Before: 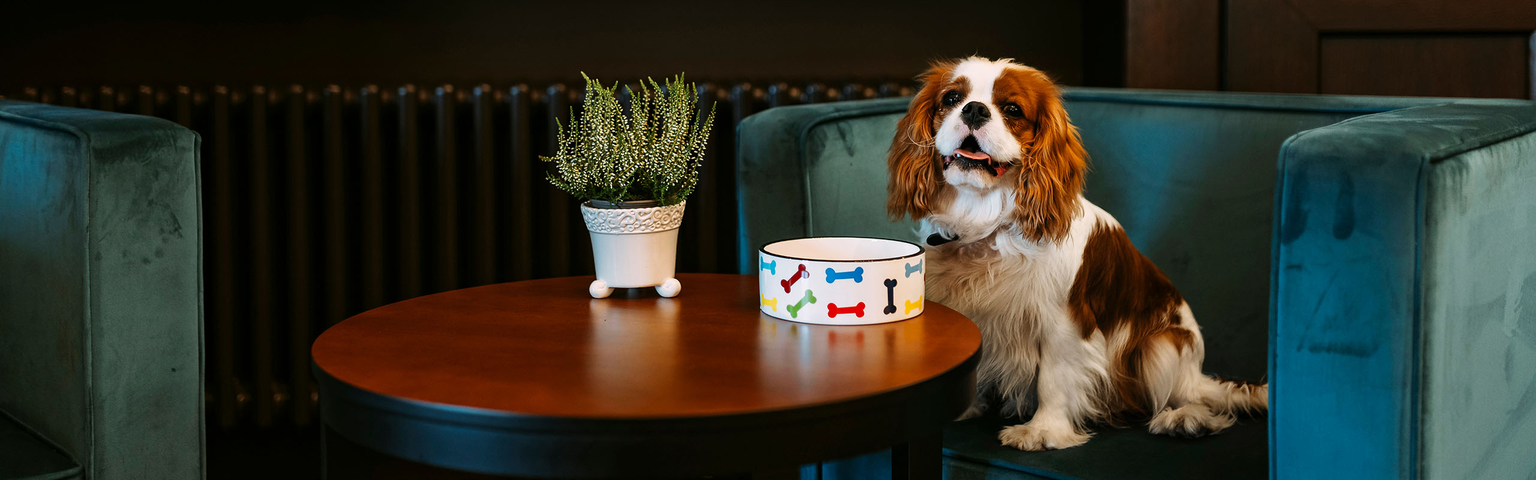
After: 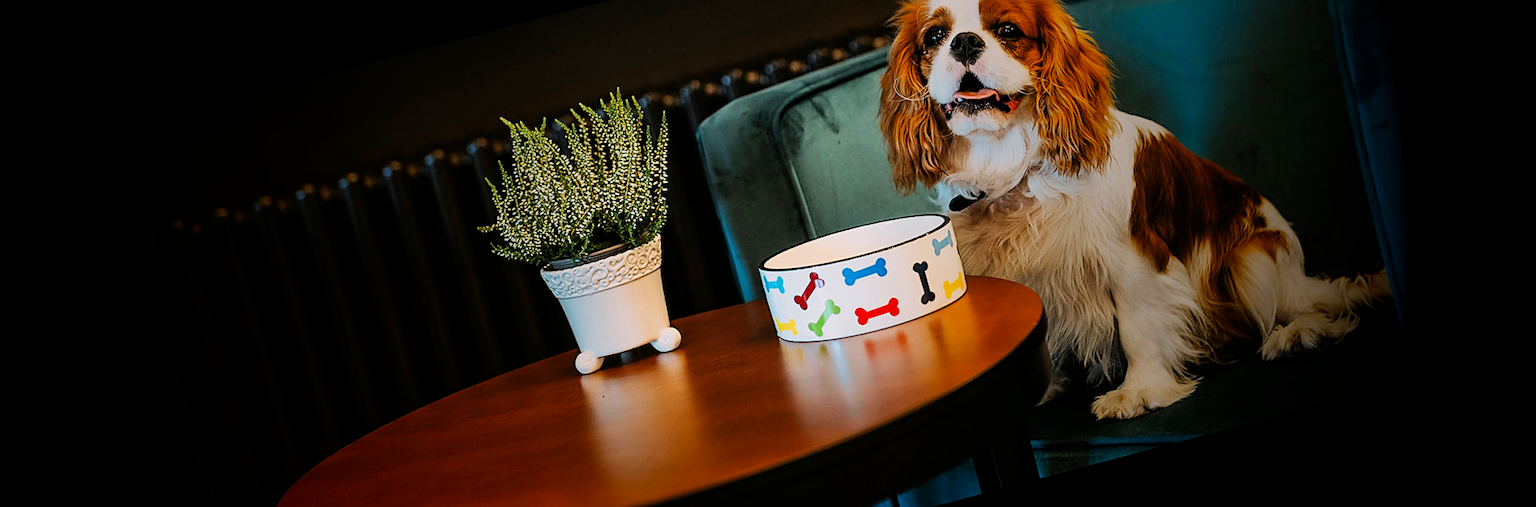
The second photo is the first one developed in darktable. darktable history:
exposure: black level correction 0, exposure 0.7 EV, compensate exposure bias true, compensate highlight preservation false
rotate and perspective: rotation -14.8°, crop left 0.1, crop right 0.903, crop top 0.25, crop bottom 0.748
vignetting: fall-off start 15.9%, fall-off radius 100%, brightness -1, saturation 0.5, width/height ratio 0.719
filmic rgb: black relative exposure -7.65 EV, white relative exposure 4.56 EV, hardness 3.61, color science v6 (2022)
sharpen: on, module defaults
